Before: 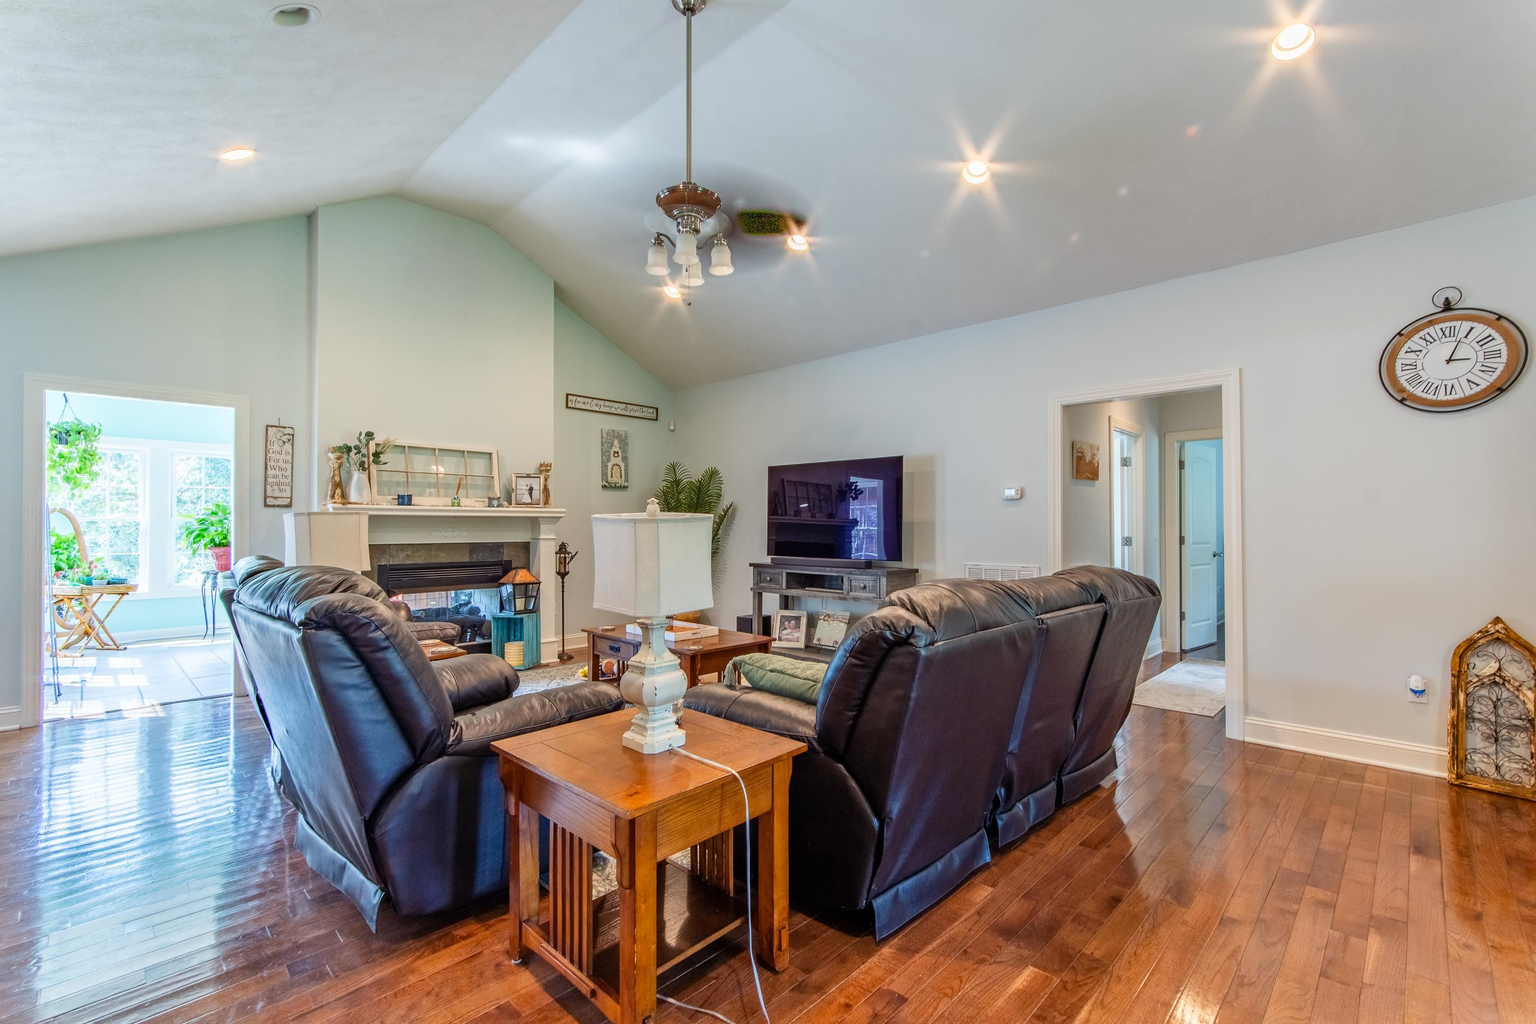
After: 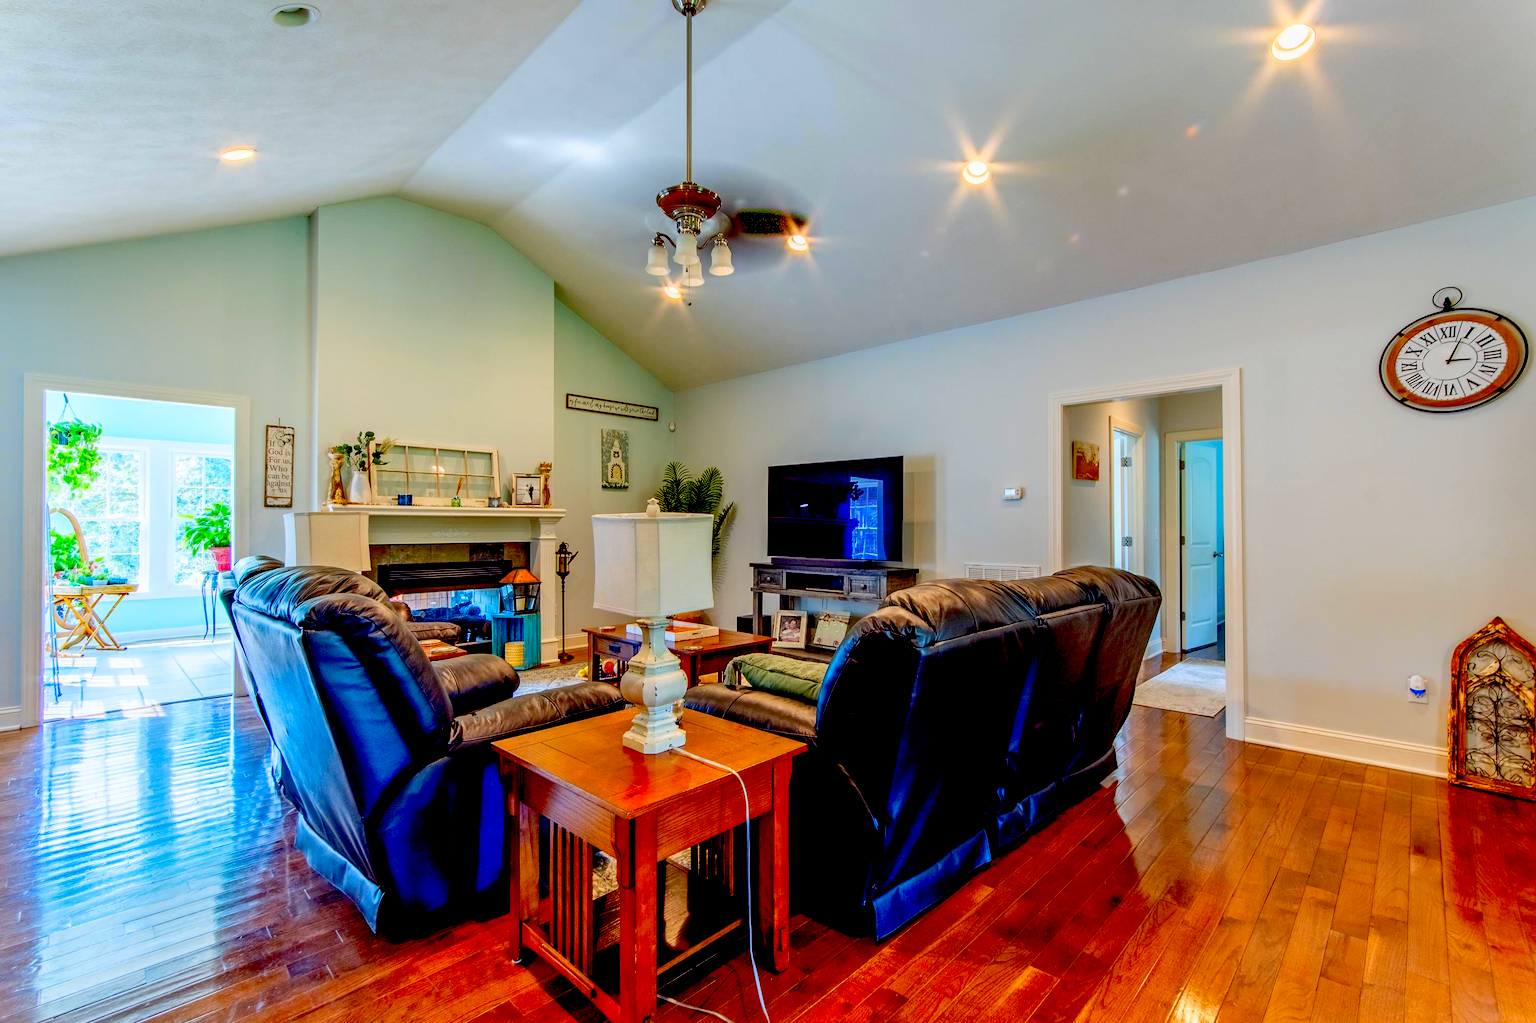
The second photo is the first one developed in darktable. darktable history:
exposure: black level correction 0.056, compensate highlight preservation false
color contrast: green-magenta contrast 1.55, blue-yellow contrast 1.83
